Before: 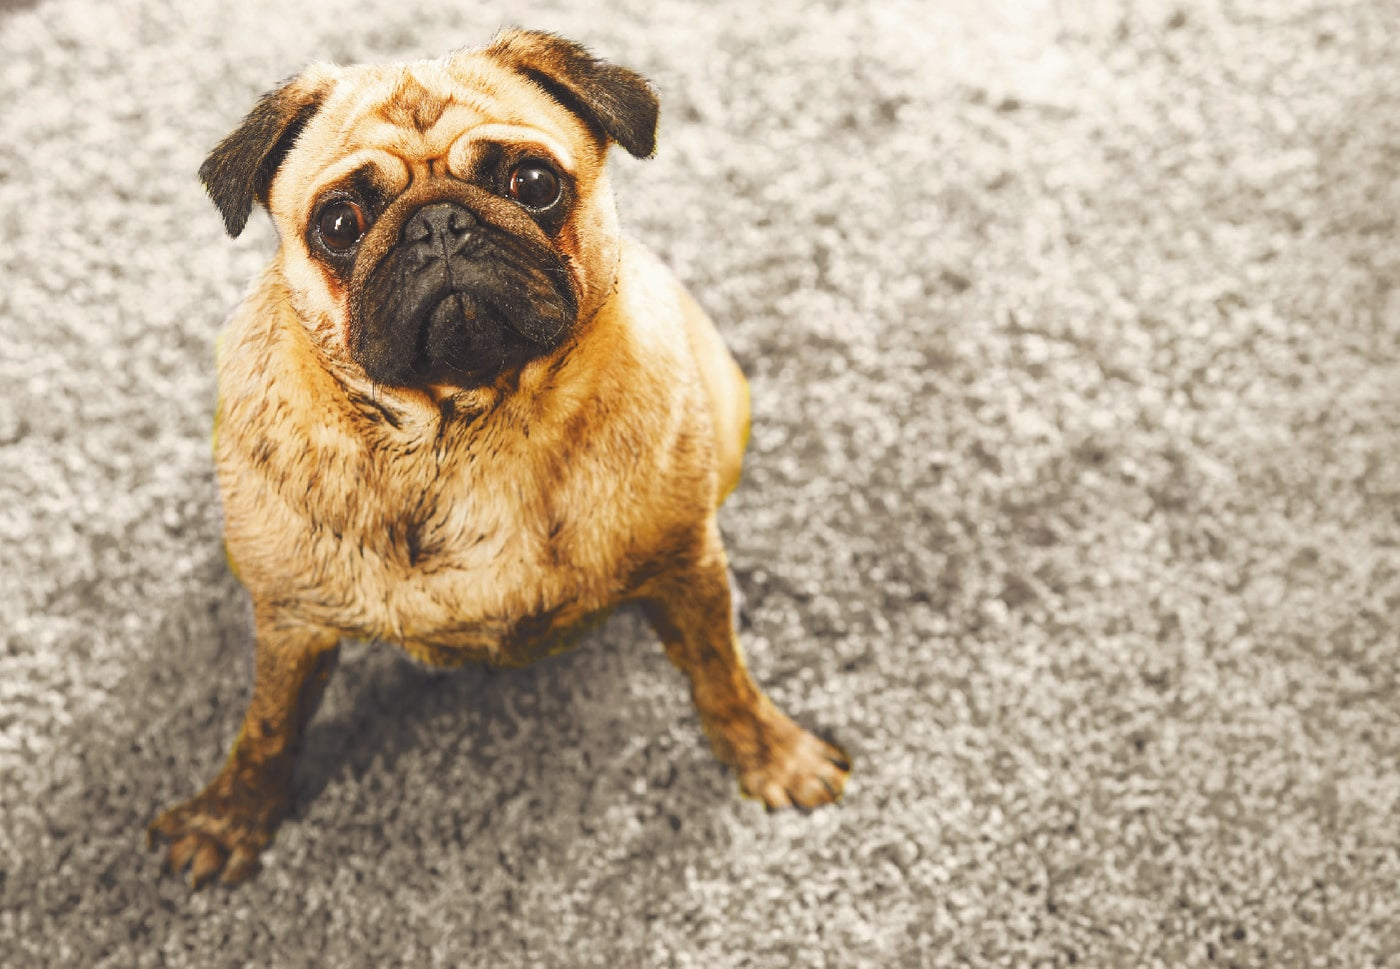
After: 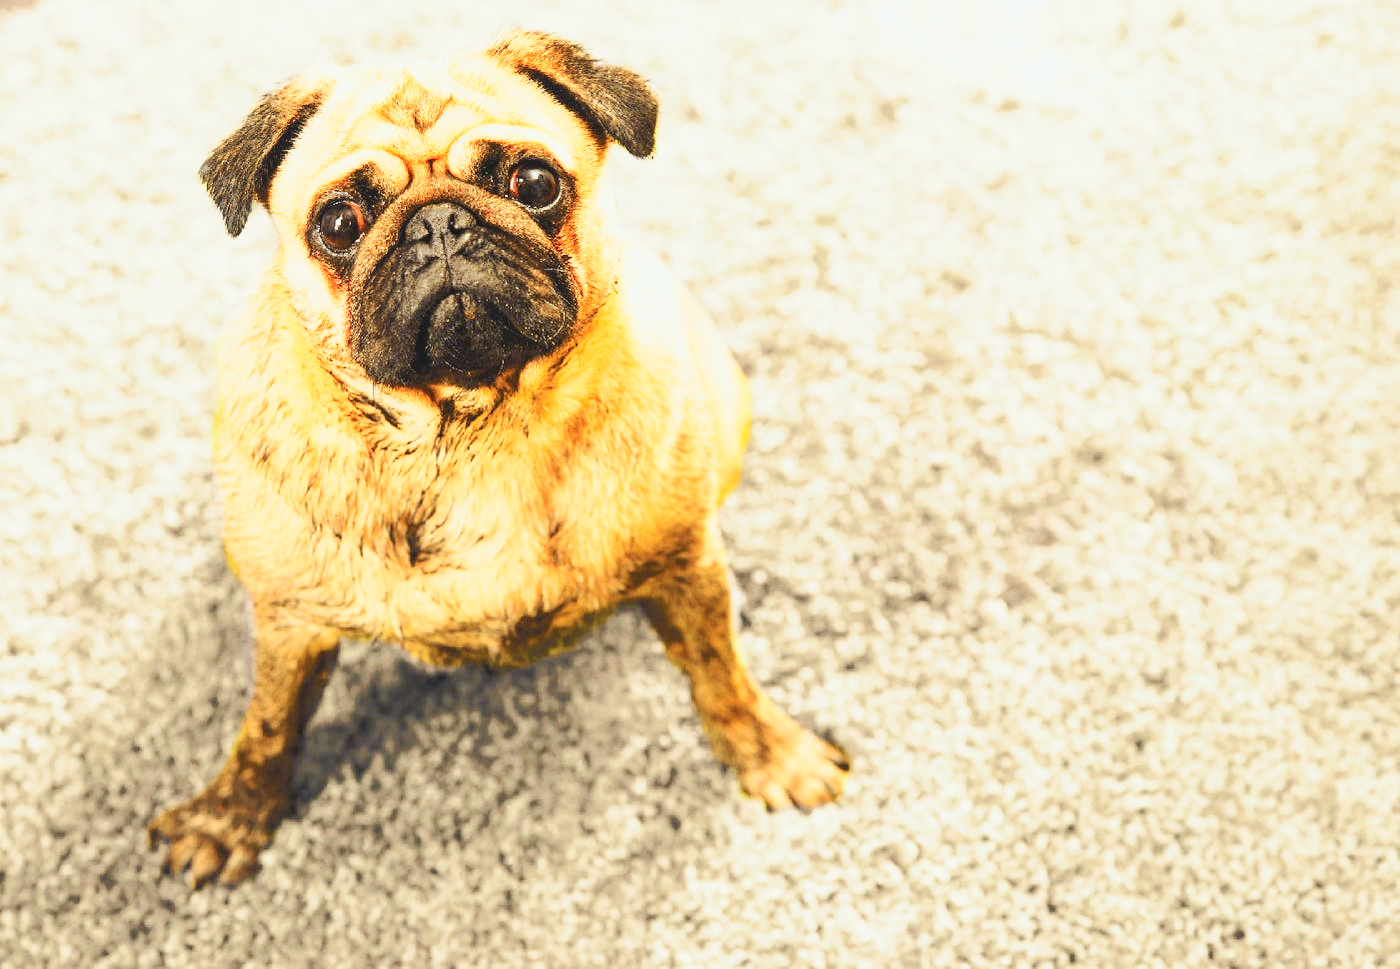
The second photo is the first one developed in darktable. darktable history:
tone curve: curves: ch0 [(0, 0) (0.114, 0.083) (0.291, 0.3) (0.447, 0.535) (0.602, 0.712) (0.772, 0.864) (0.999, 0.978)]; ch1 [(0, 0) (0.389, 0.352) (0.458, 0.433) (0.486, 0.474) (0.509, 0.505) (0.535, 0.541) (0.555, 0.557) (0.677, 0.724) (1, 1)]; ch2 [(0, 0) (0.369, 0.388) (0.449, 0.431) (0.501, 0.5) (0.528, 0.552) (0.561, 0.596) (0.697, 0.721) (1, 1)], color space Lab, independent channels, preserve colors none
base curve: curves: ch0 [(0, 0) (0.028, 0.03) (0.121, 0.232) (0.46, 0.748) (0.859, 0.968) (1, 1)], preserve colors none
tone equalizer: on, module defaults
